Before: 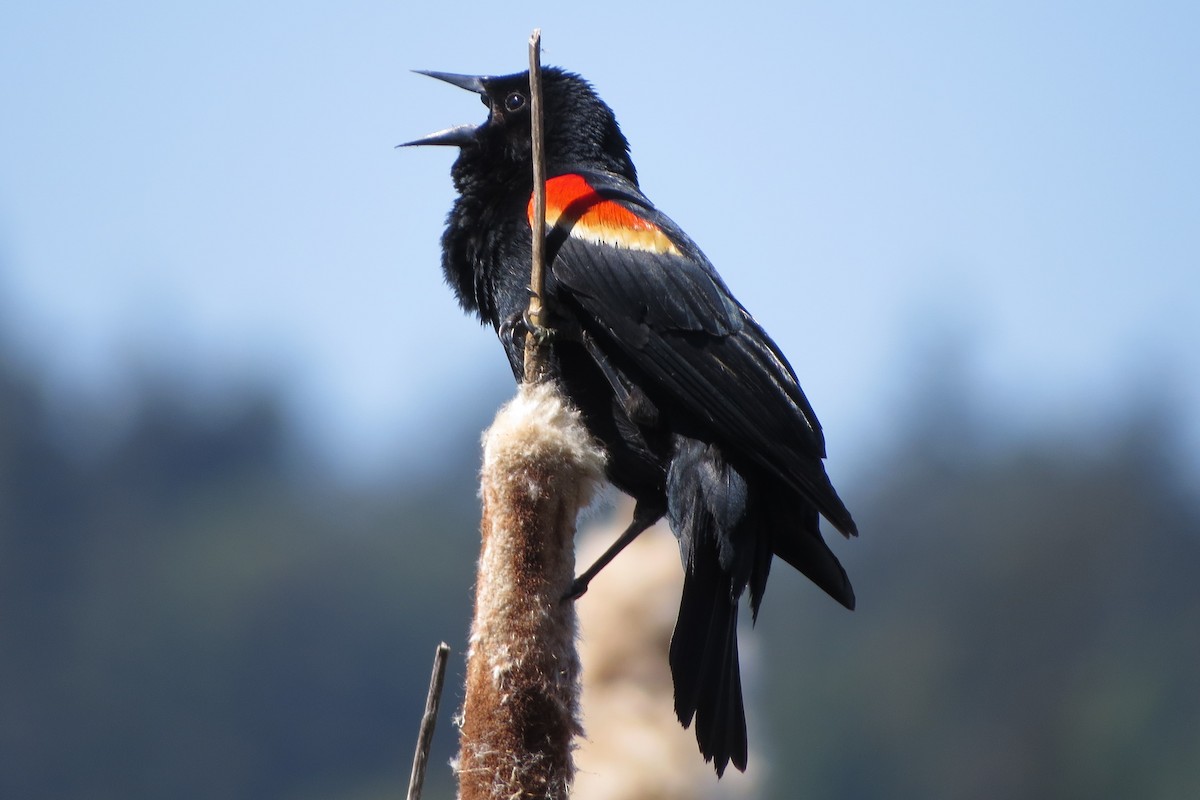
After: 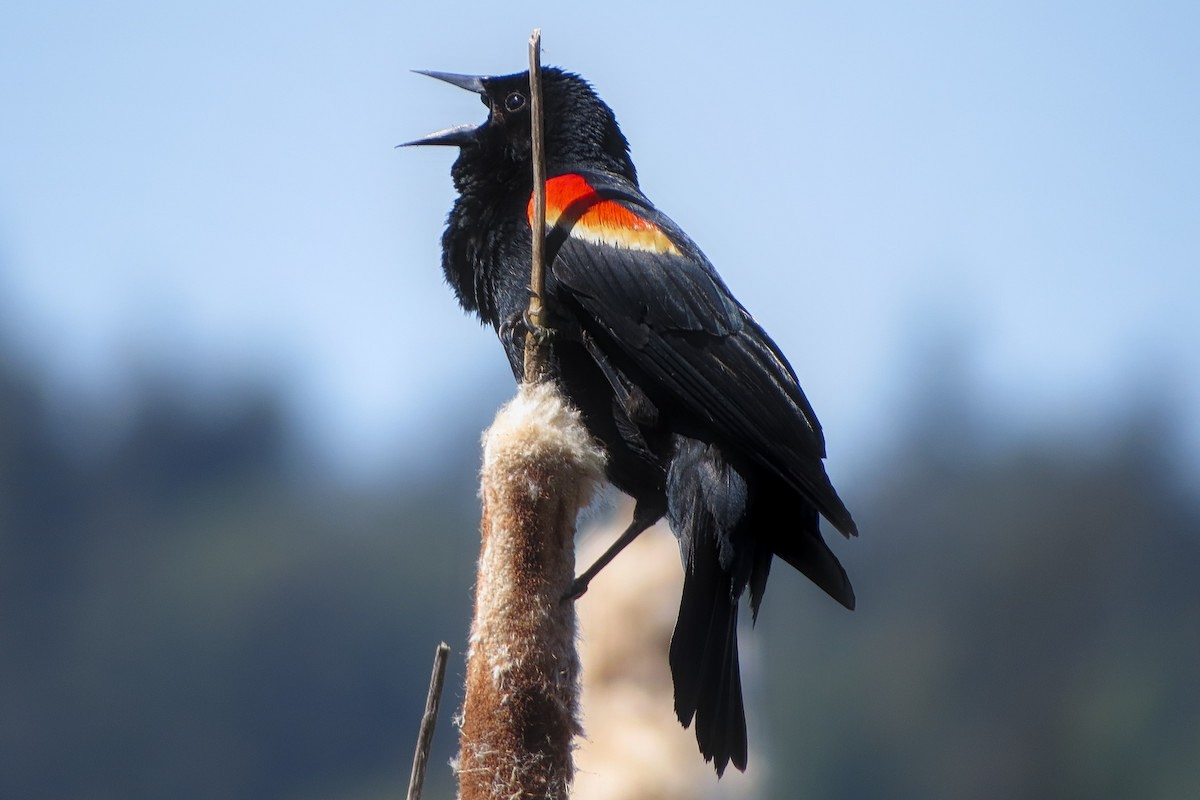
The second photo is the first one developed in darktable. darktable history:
local contrast: detail 150%
contrast equalizer: octaves 7, y [[0.511, 0.558, 0.631, 0.632, 0.559, 0.512], [0.5 ×6], [0.5 ×6], [0 ×6], [0 ×6]], mix -0.993
